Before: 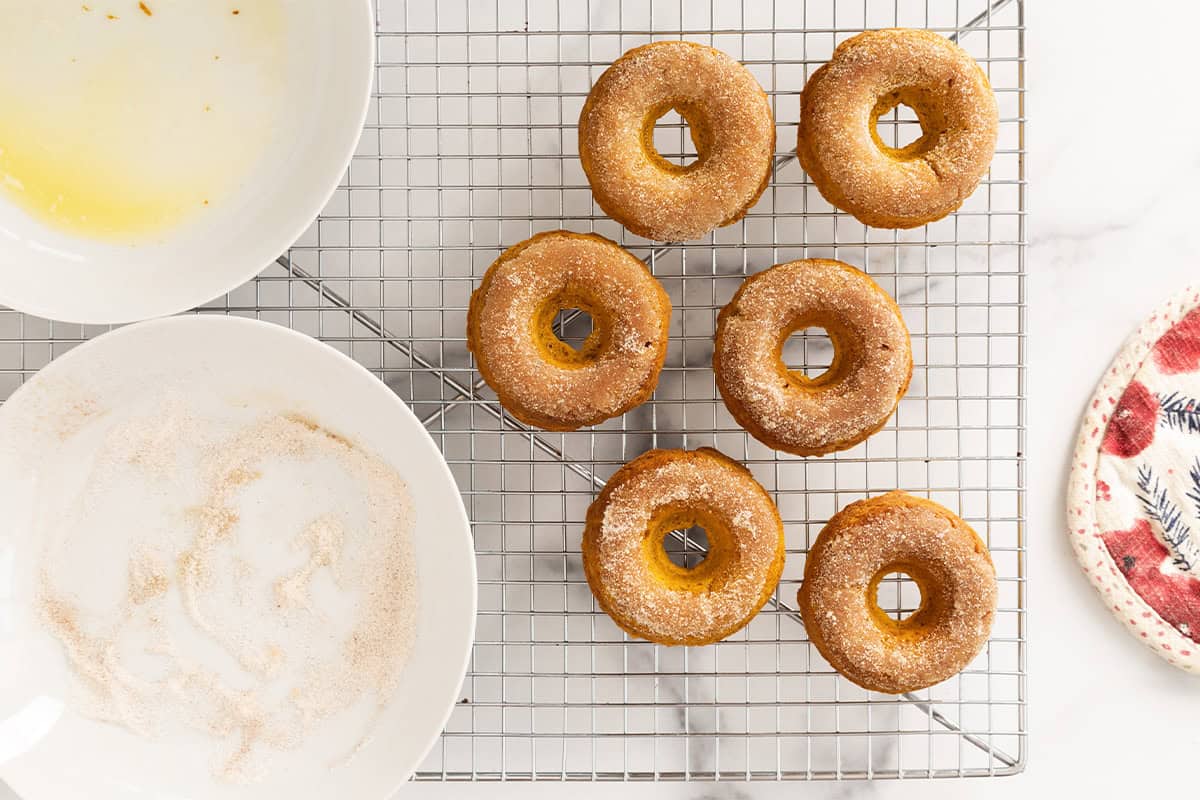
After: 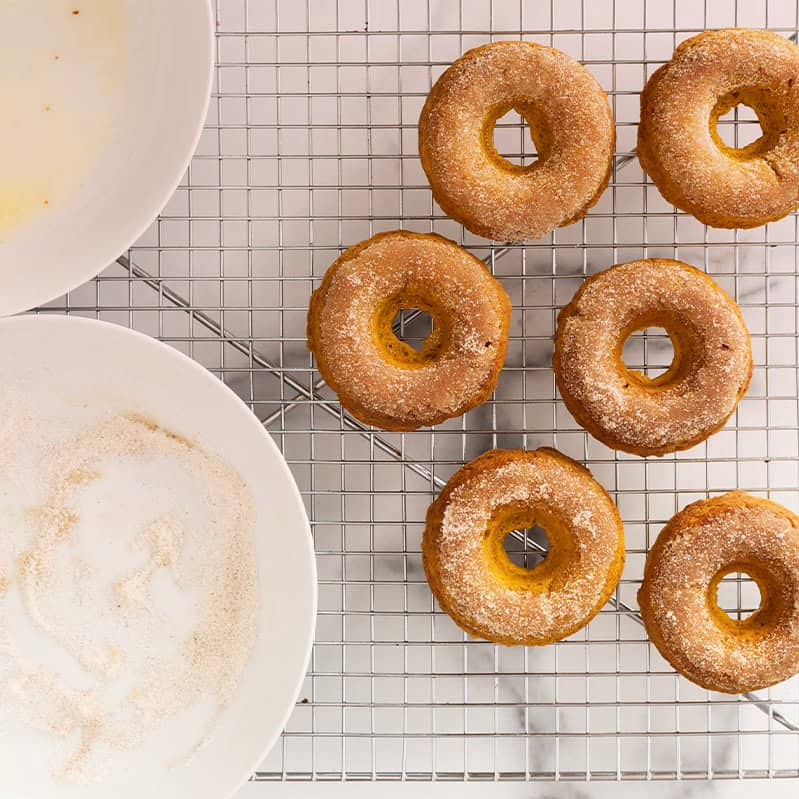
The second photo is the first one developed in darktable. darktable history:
crop and rotate: left 13.342%, right 19.991%
graduated density: density 0.38 EV, hardness 21%, rotation -6.11°, saturation 32%
